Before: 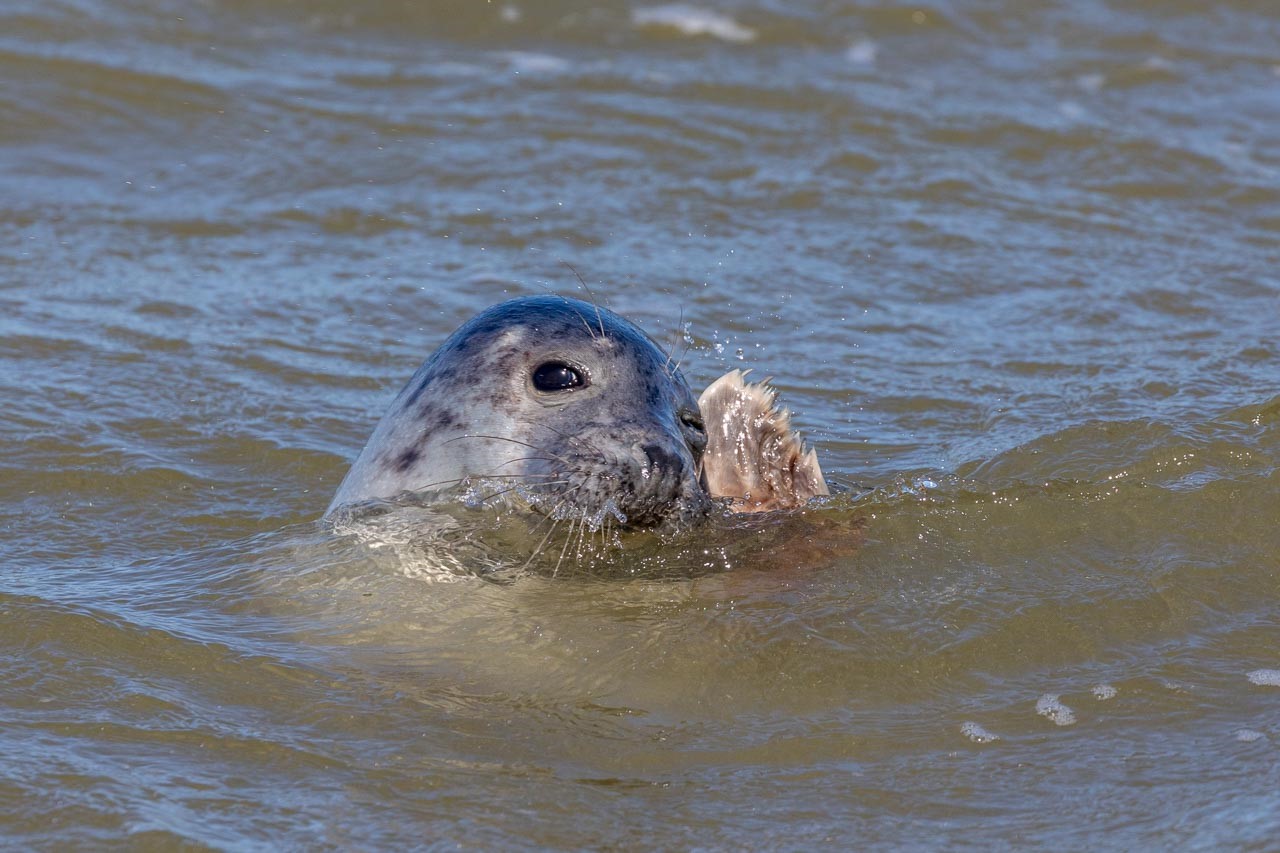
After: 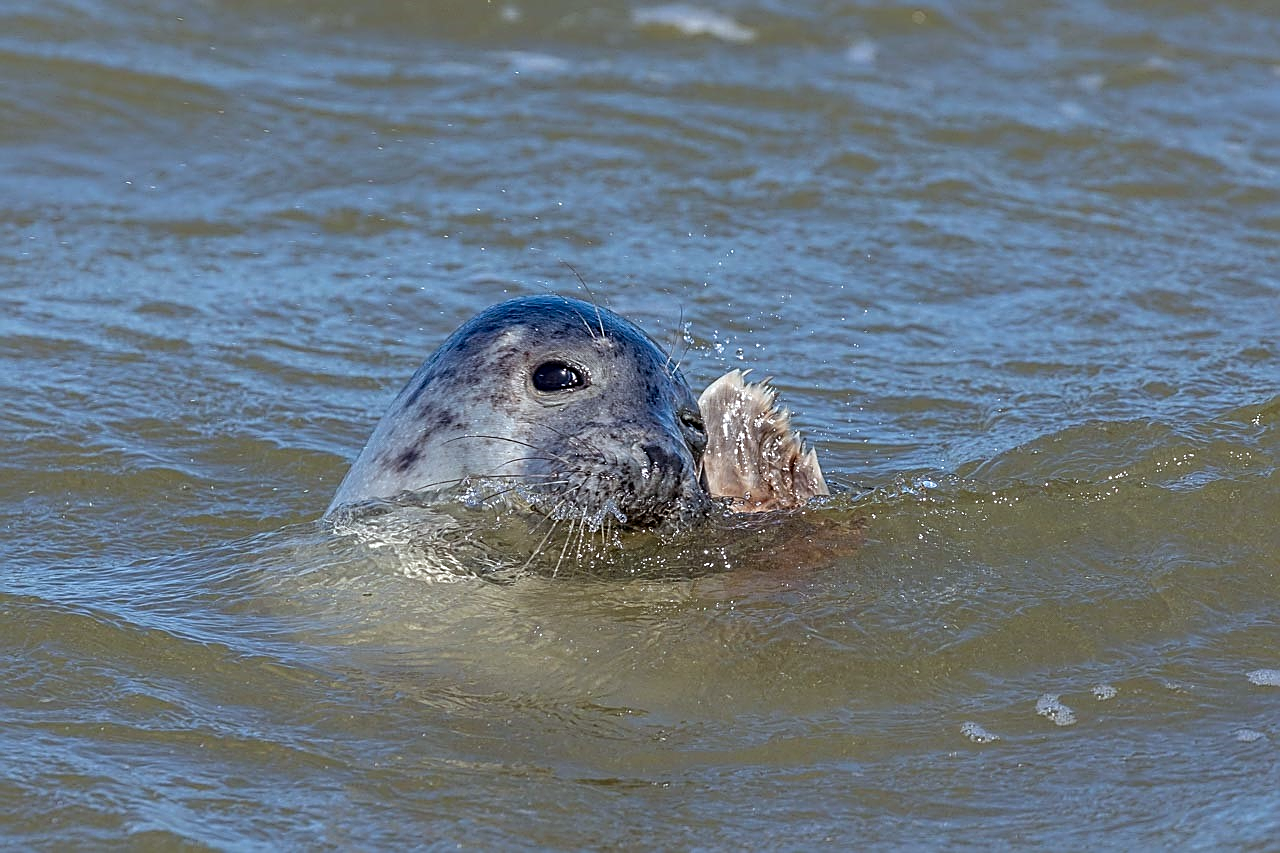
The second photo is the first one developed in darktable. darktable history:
sharpen: amount 1
color calibration: illuminant Planckian (black body), adaptation linear Bradford (ICC v4), x 0.361, y 0.366, temperature 4511.61 K, saturation algorithm version 1 (2020)
exposure: compensate highlight preservation false
